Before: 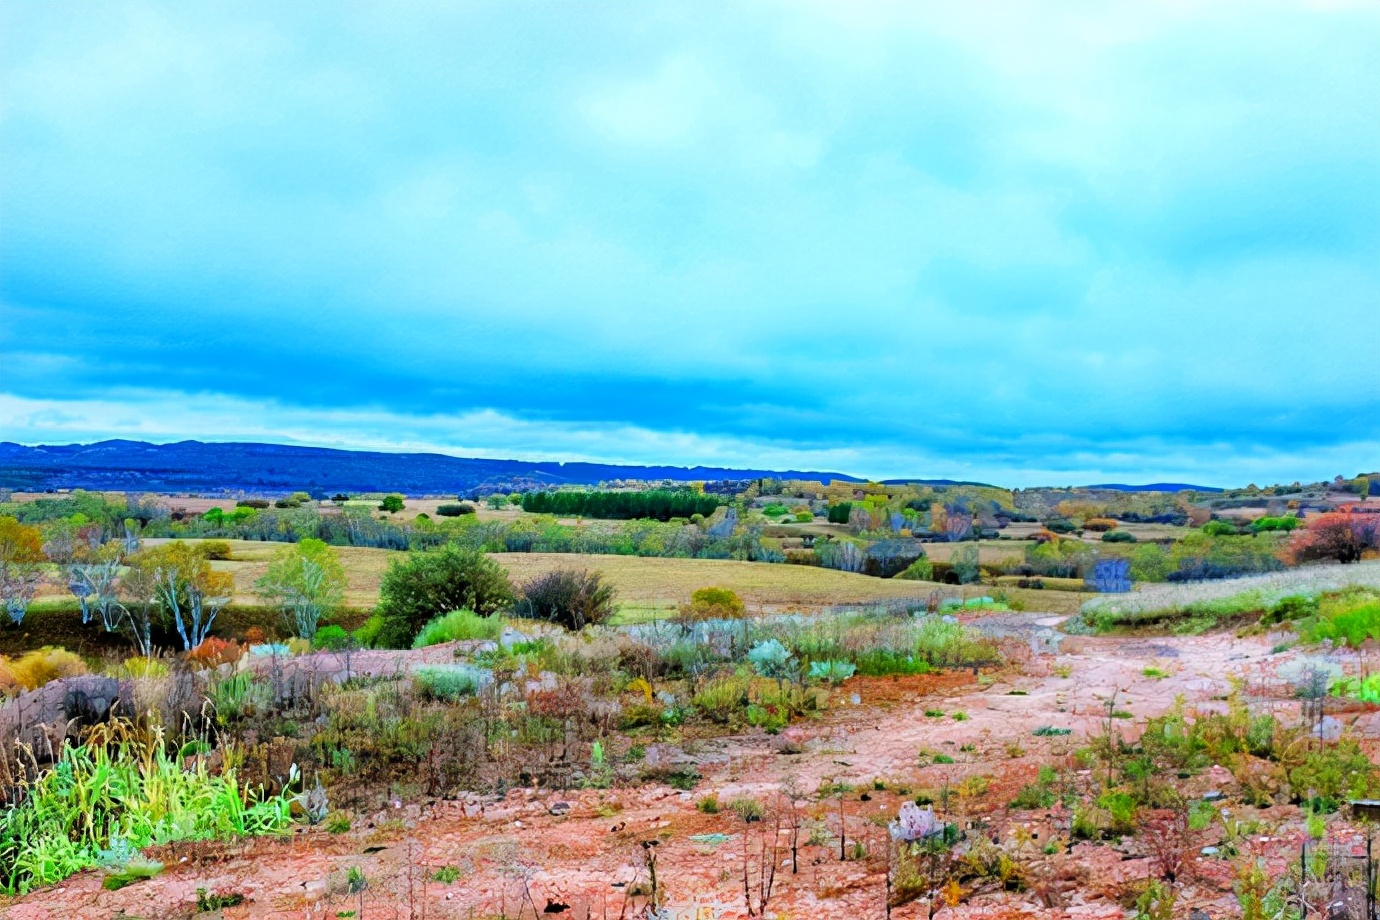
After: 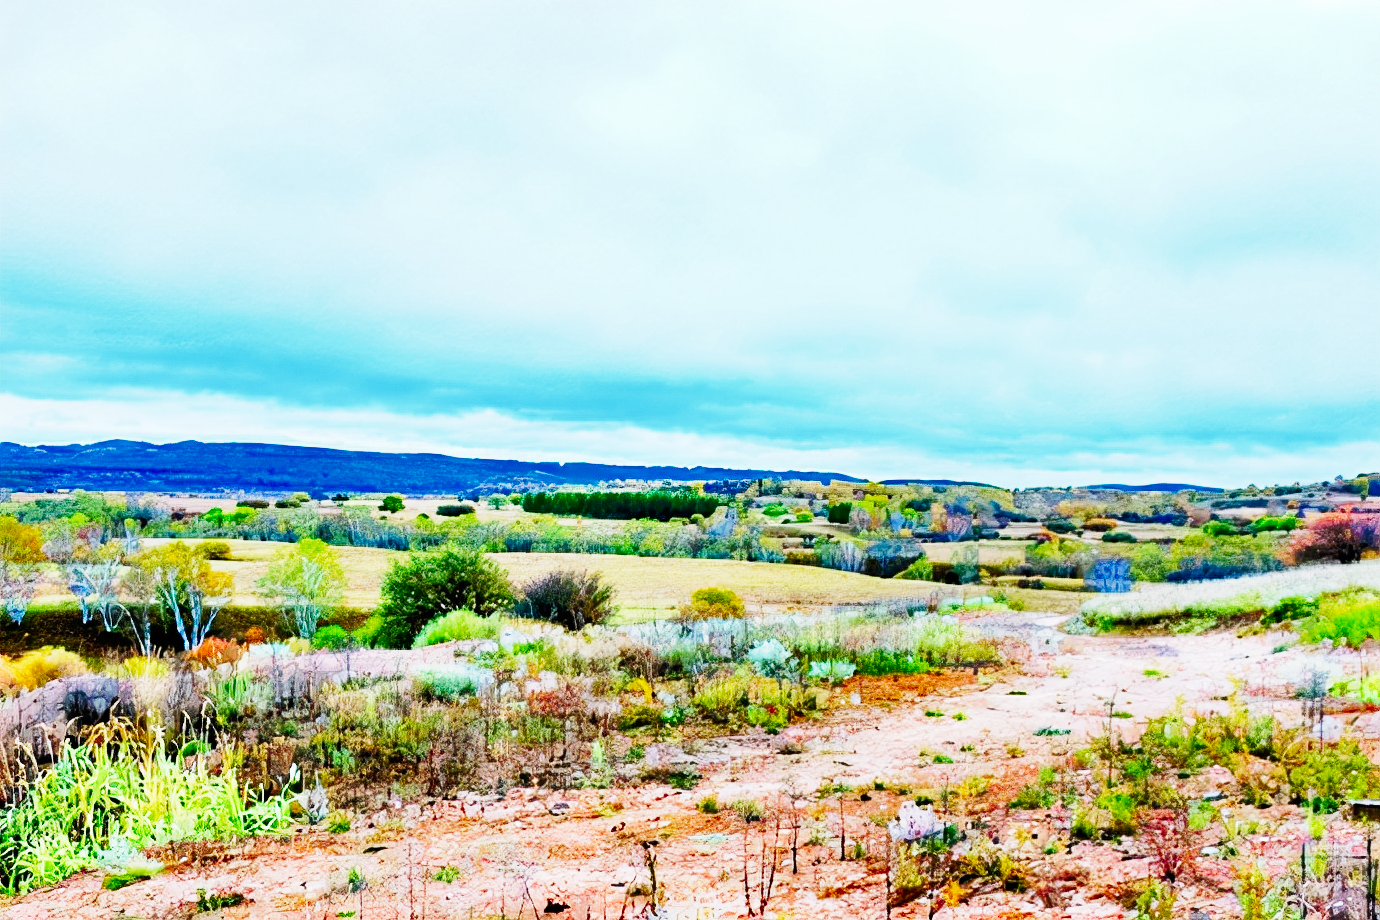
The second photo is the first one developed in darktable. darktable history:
base curve: curves: ch0 [(0, 0) (0, 0.001) (0.001, 0.001) (0.004, 0.002) (0.007, 0.004) (0.015, 0.013) (0.033, 0.045) (0.052, 0.096) (0.075, 0.17) (0.099, 0.241) (0.163, 0.42) (0.219, 0.55) (0.259, 0.616) (0.327, 0.722) (0.365, 0.765) (0.522, 0.873) (0.547, 0.881) (0.689, 0.919) (0.826, 0.952) (1, 1)], preserve colors none
shadows and highlights: soften with gaussian
